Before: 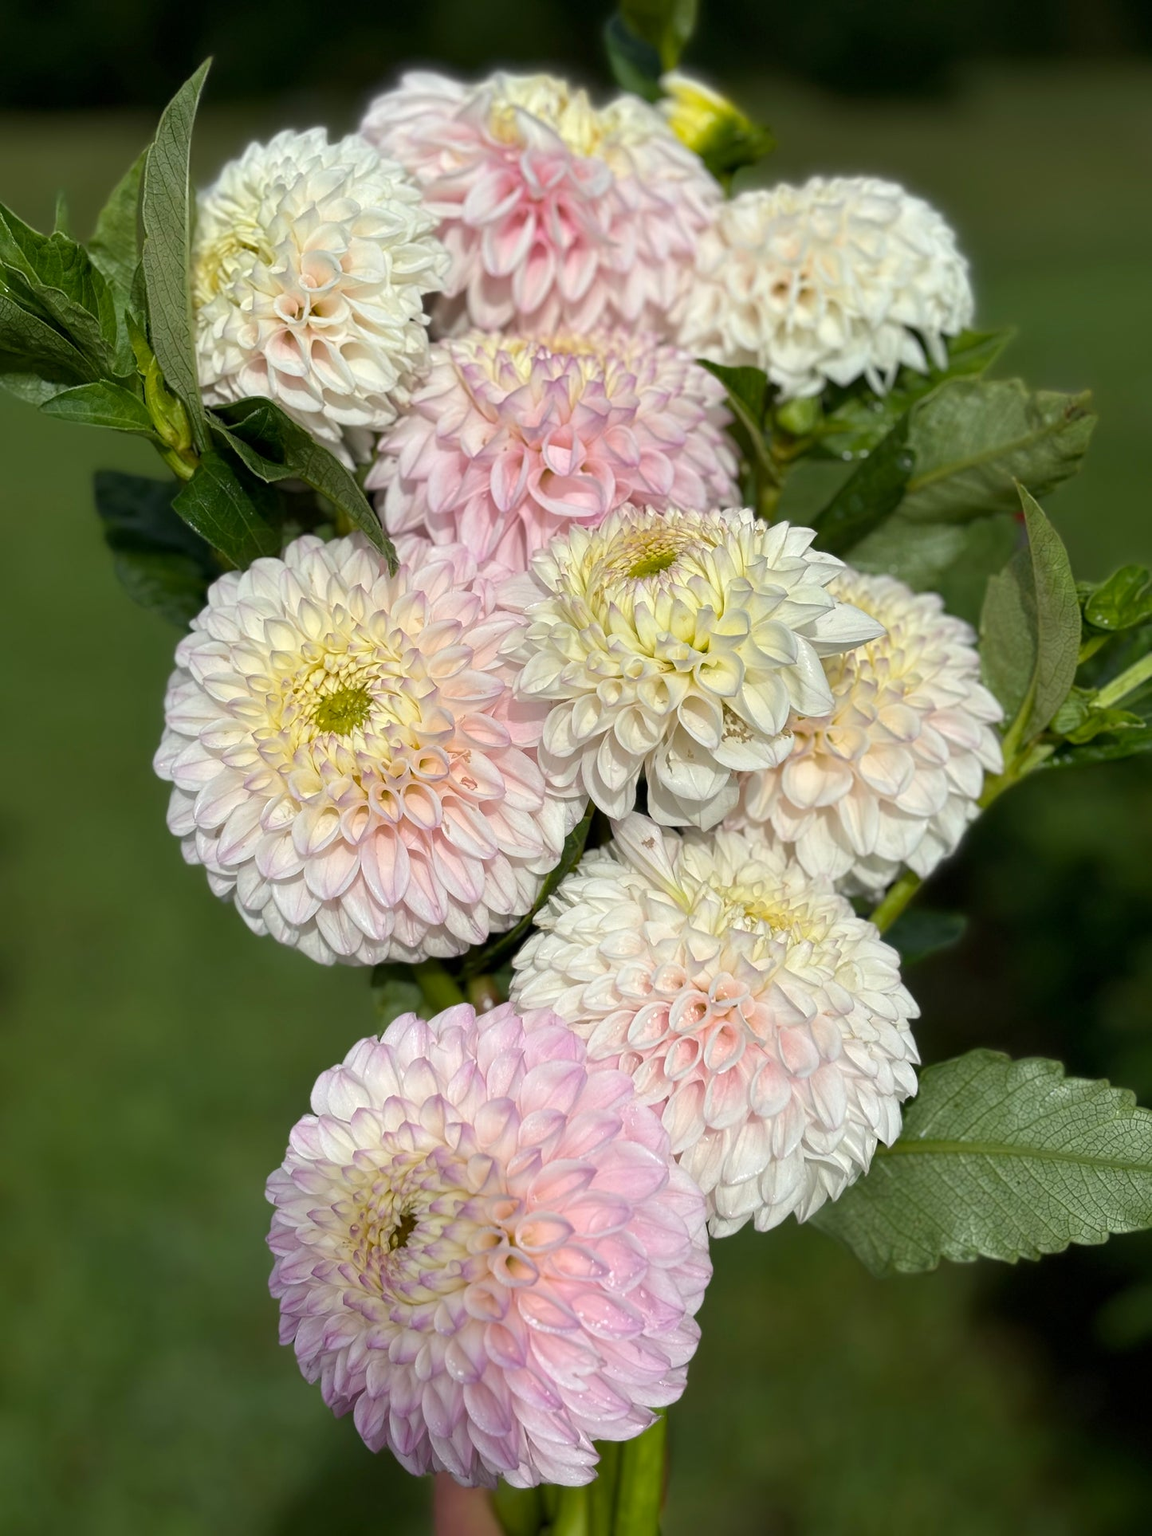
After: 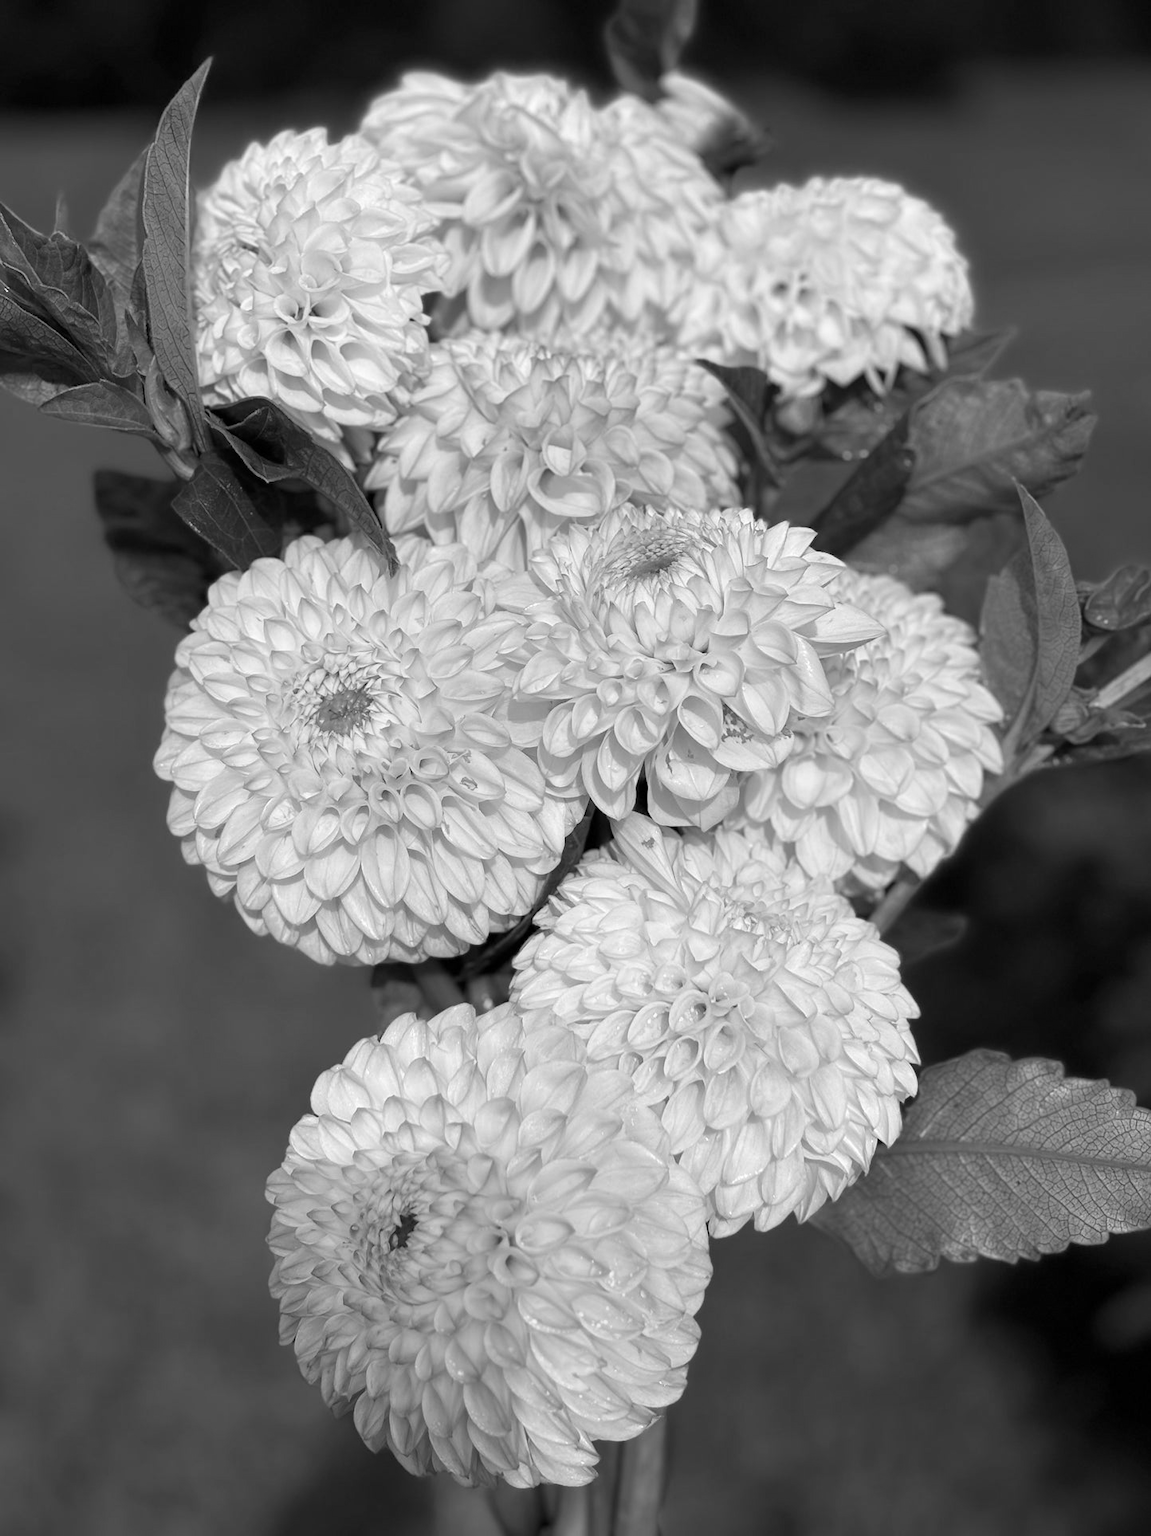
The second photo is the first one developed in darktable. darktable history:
monochrome: size 1
tone equalizer: on, module defaults
